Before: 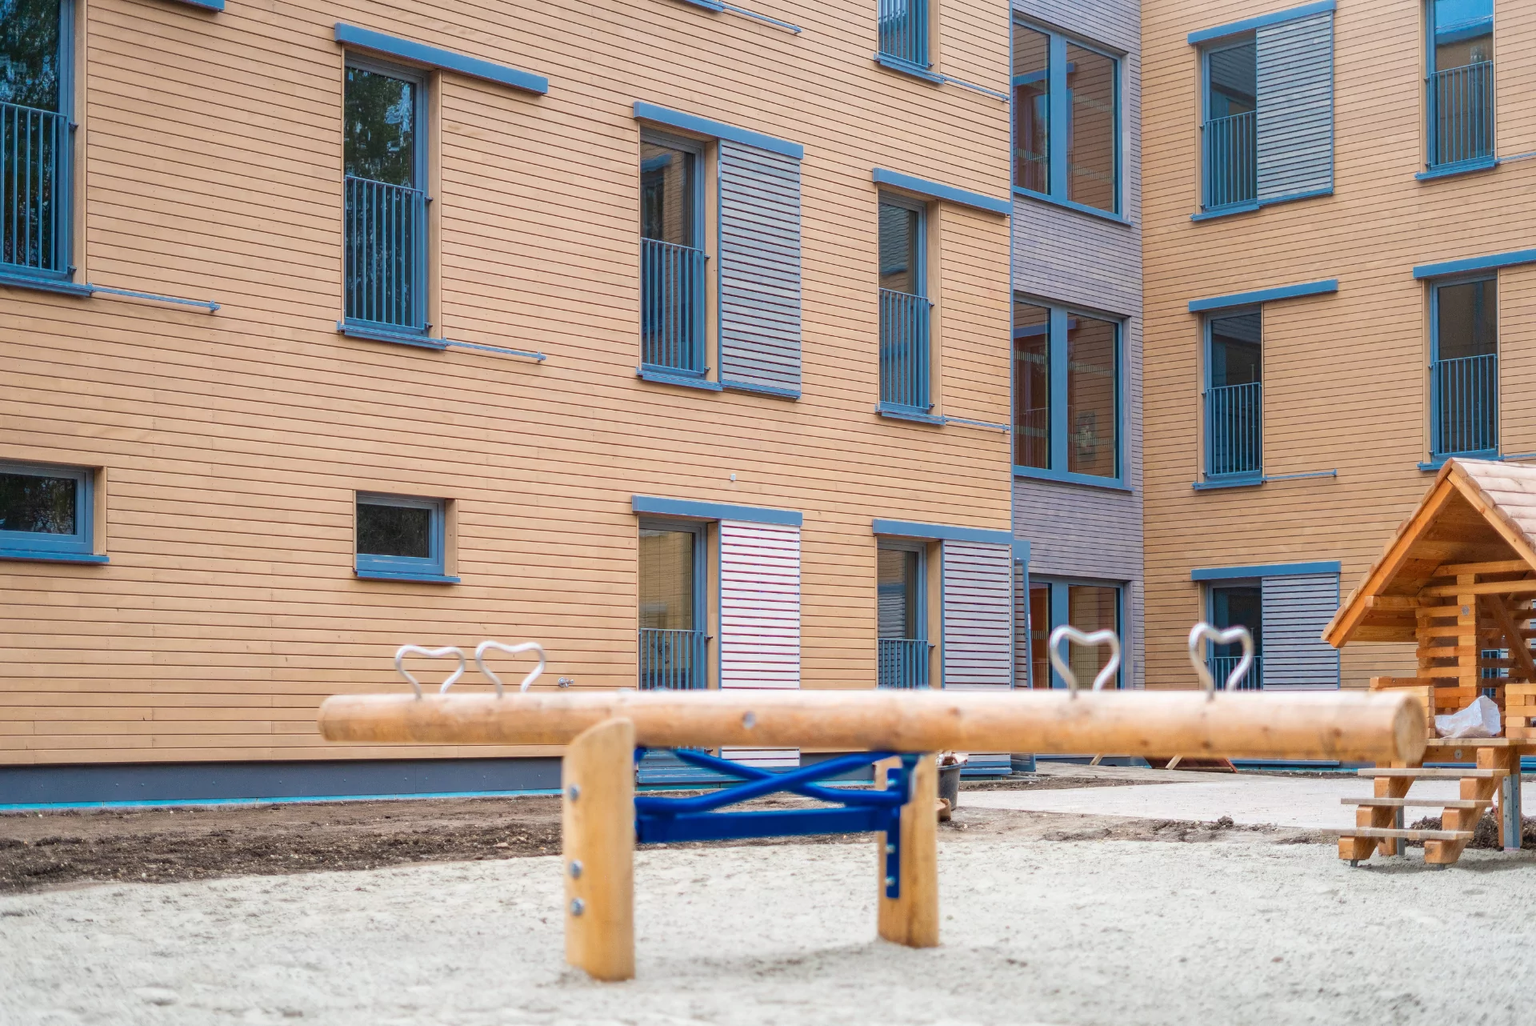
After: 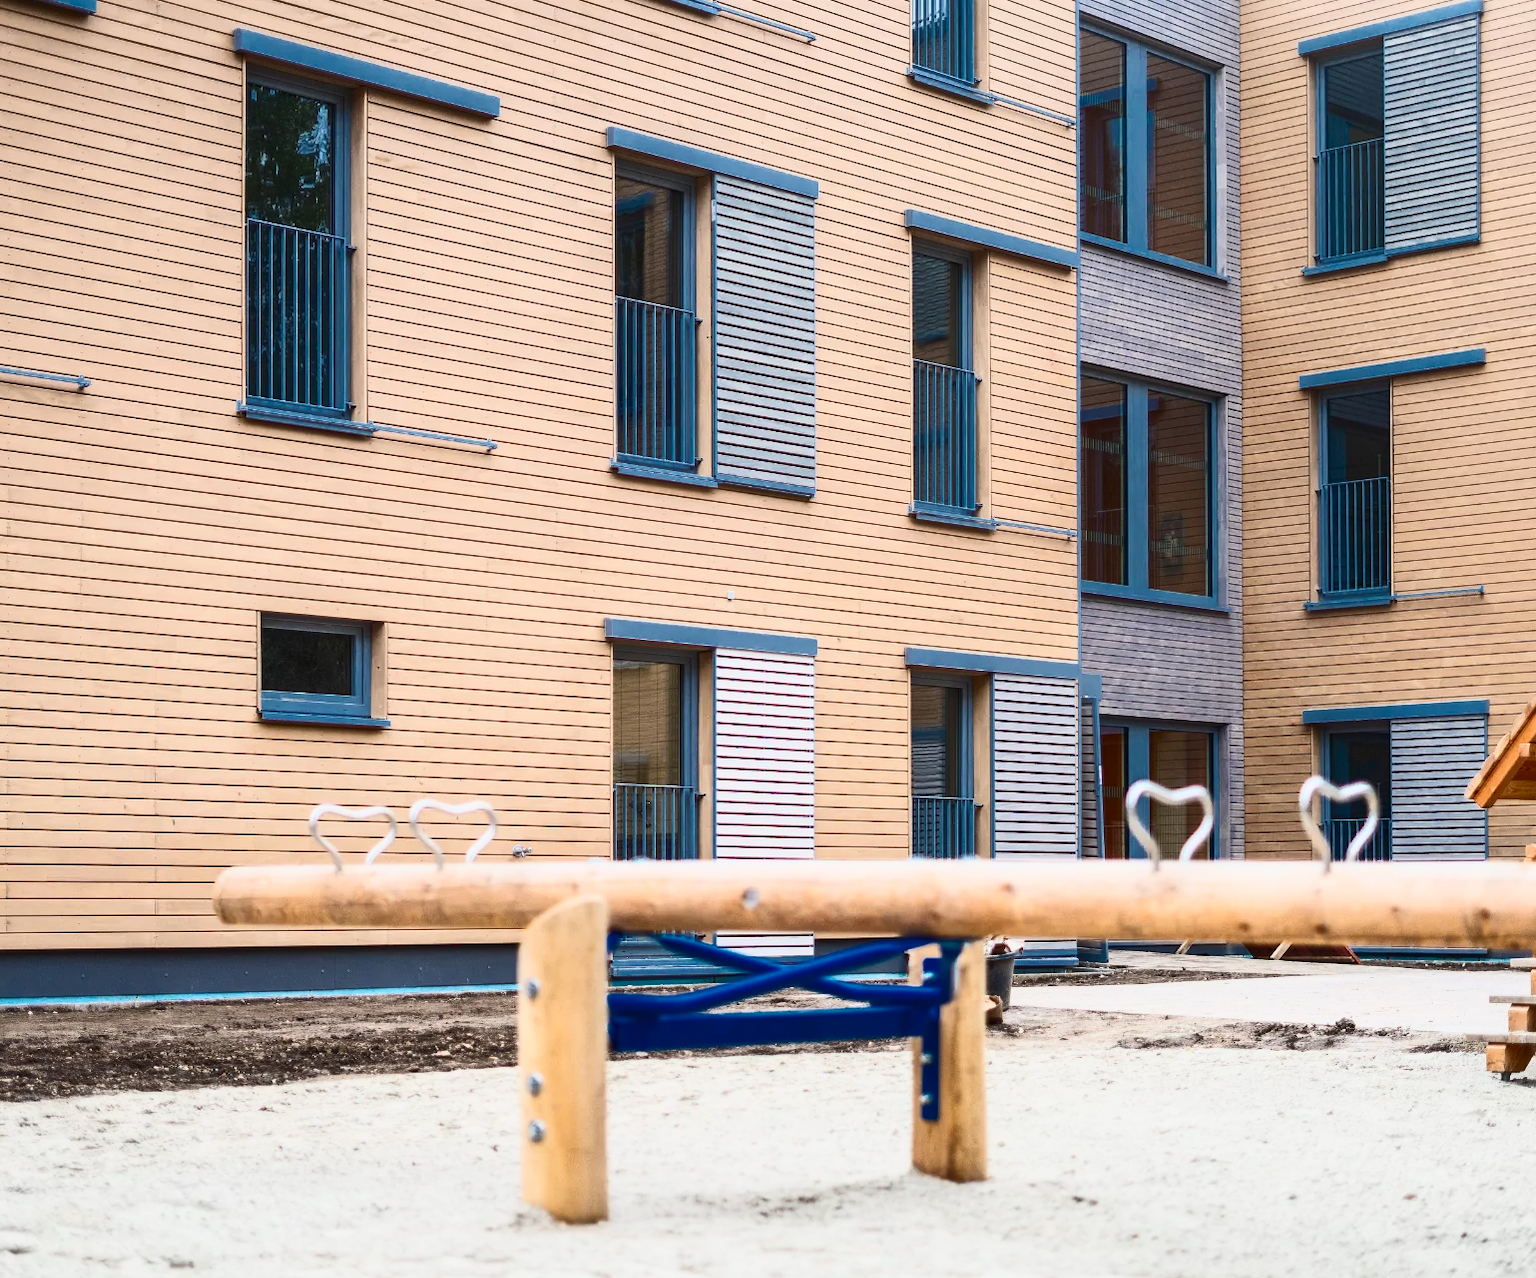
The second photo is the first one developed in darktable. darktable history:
crop and rotate: left 9.597%, right 10.195%
contrast brightness saturation: contrast 0.62, brightness 0.34, saturation 0.14
exposure: black level correction 0, exposure -0.766 EV, compensate highlight preservation false
